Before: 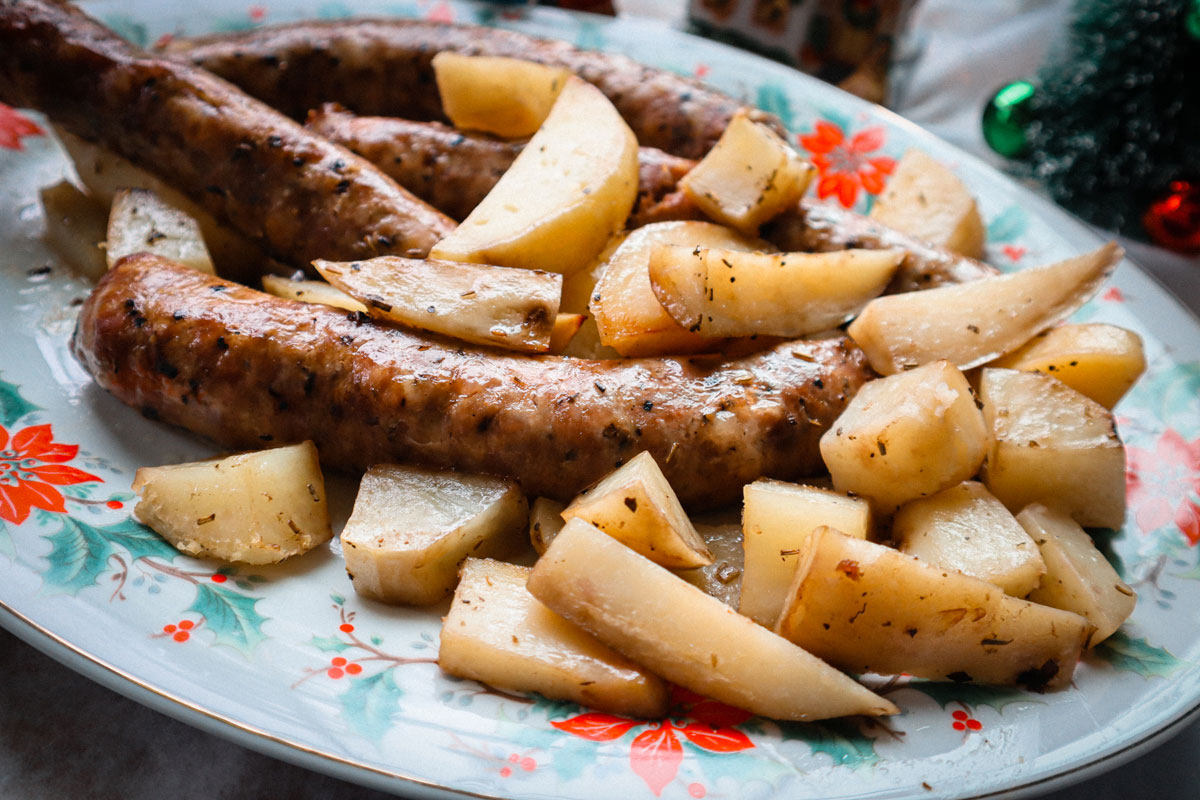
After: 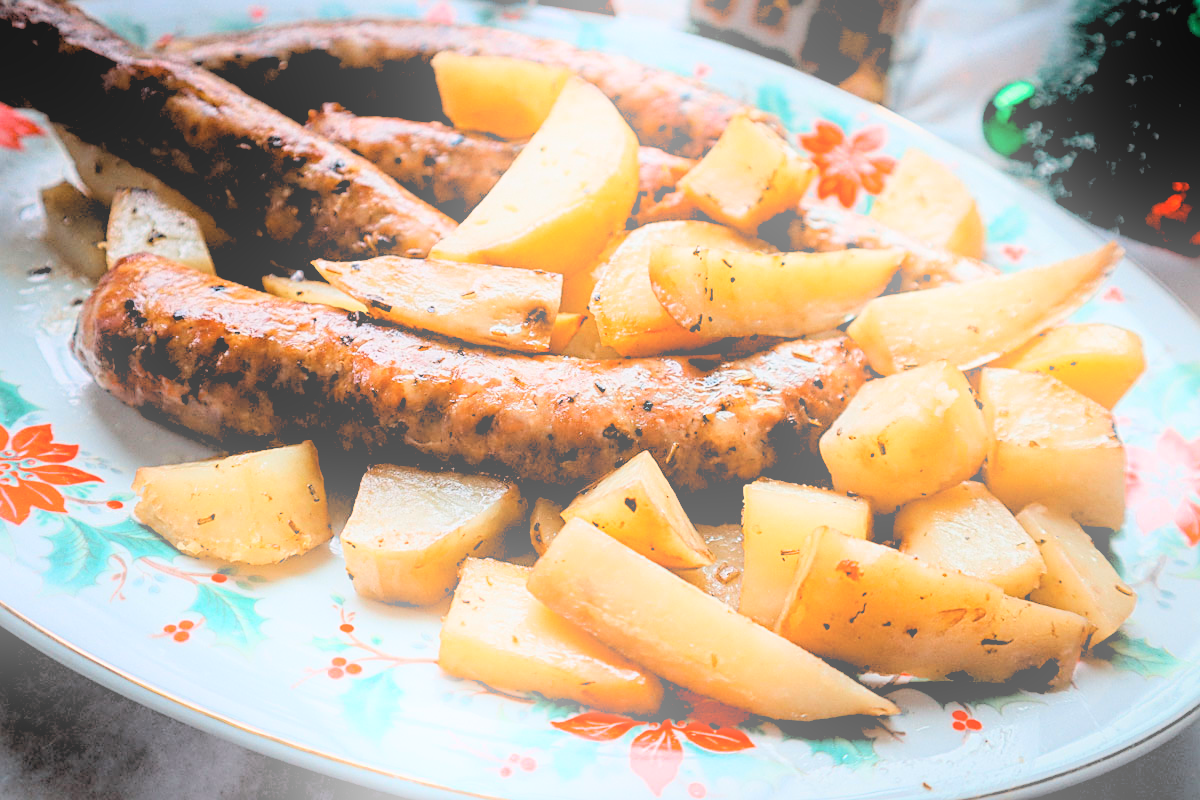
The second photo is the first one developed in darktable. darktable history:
bloom: on, module defaults
sharpen: on, module defaults
rgb levels: preserve colors sum RGB, levels [[0.038, 0.433, 0.934], [0, 0.5, 1], [0, 0.5, 1]]
tone curve: curves: ch0 [(0, 0) (0.004, 0.001) (0.133, 0.112) (0.325, 0.362) (0.832, 0.893) (1, 1)], color space Lab, linked channels, preserve colors none
